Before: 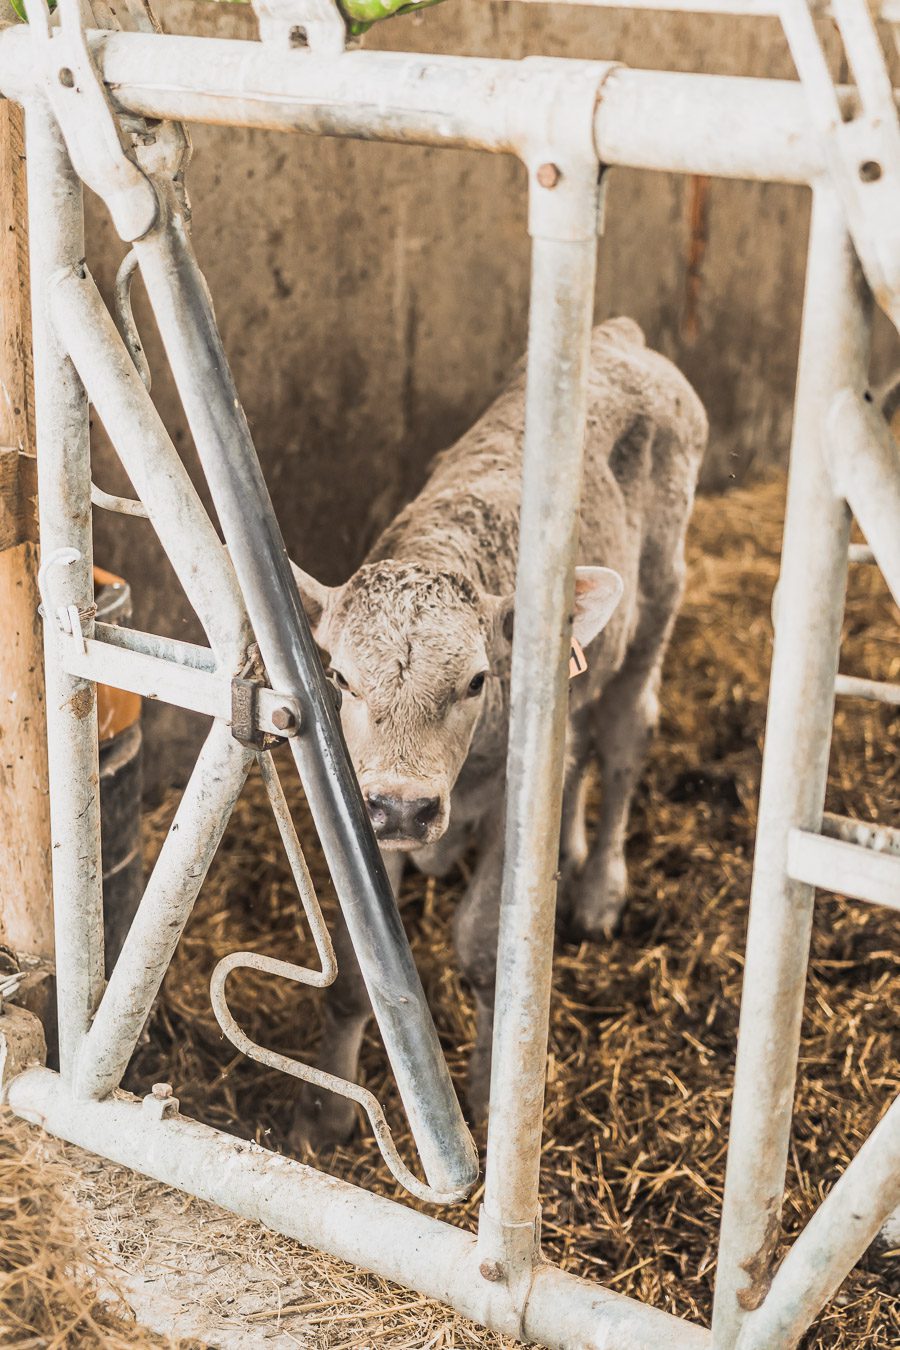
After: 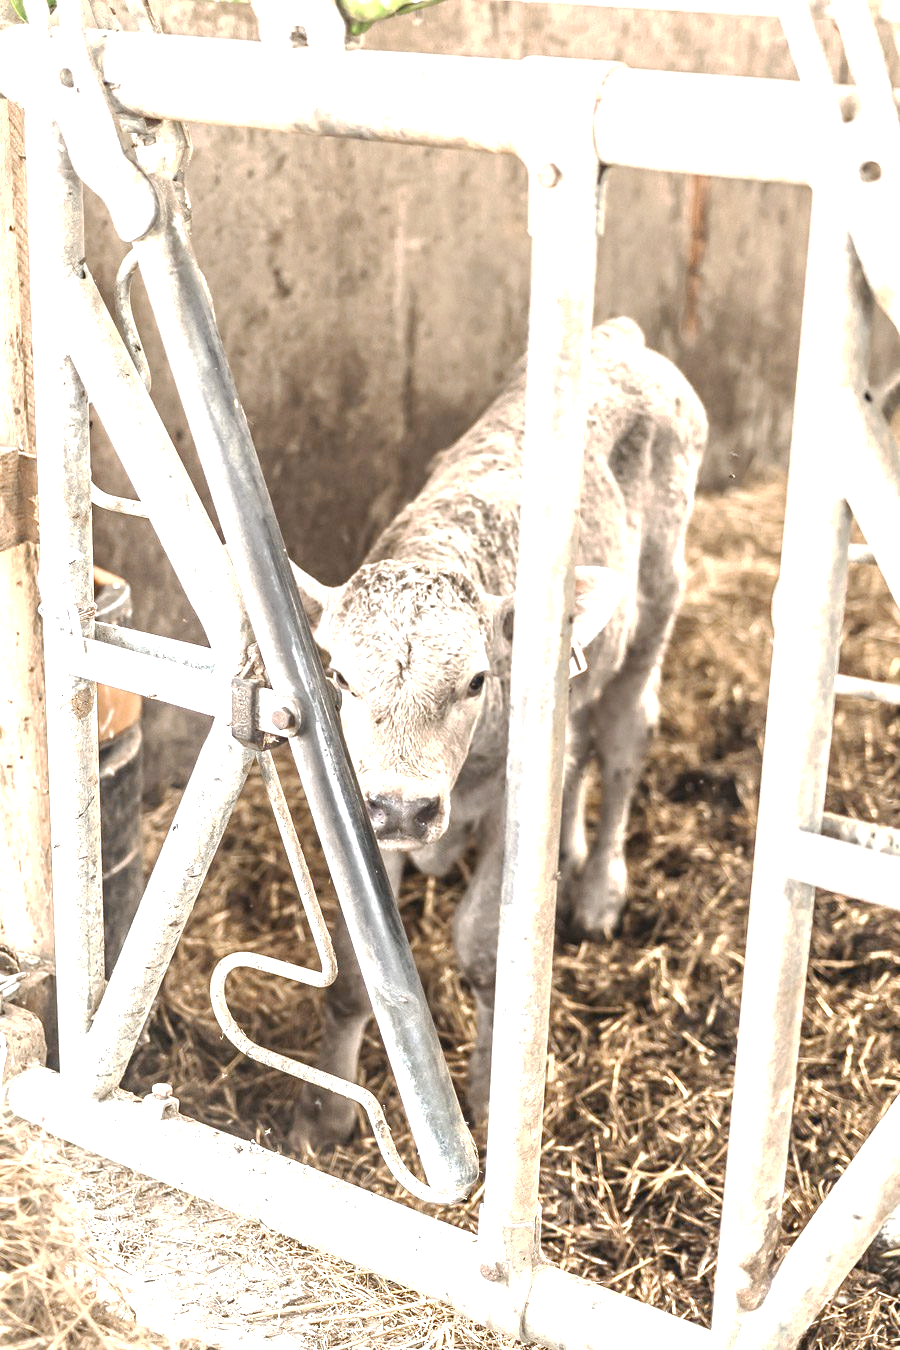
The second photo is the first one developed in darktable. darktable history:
base curve: curves: ch0 [(0, 0) (0.235, 0.266) (0.503, 0.496) (0.786, 0.72) (1, 1)], preserve colors none
color balance rgb: perceptual saturation grading › global saturation 0.943%, perceptual saturation grading › highlights -19.701%, perceptual saturation grading › shadows 19.97%
exposure: black level correction 0, exposure 1.099 EV, compensate exposure bias true, compensate highlight preservation false
color zones: curves: ch0 [(0, 0.558) (0.143, 0.559) (0.286, 0.529) (0.429, 0.505) (0.571, 0.5) (0.714, 0.5) (0.857, 0.5) (1, 0.558)]; ch1 [(0, 0.469) (0.01, 0.469) (0.12, 0.446) (0.248, 0.469) (0.5, 0.5) (0.748, 0.5) (0.99, 0.469) (1, 0.469)]
